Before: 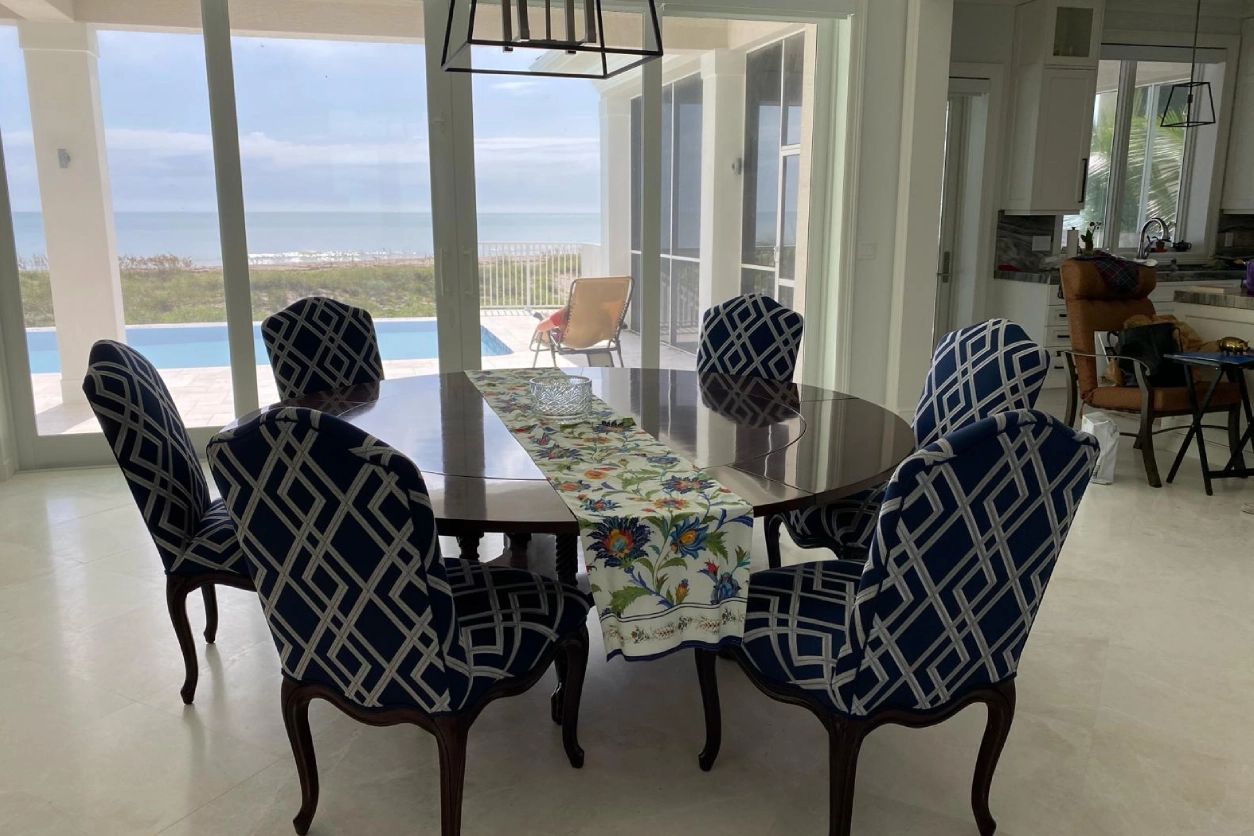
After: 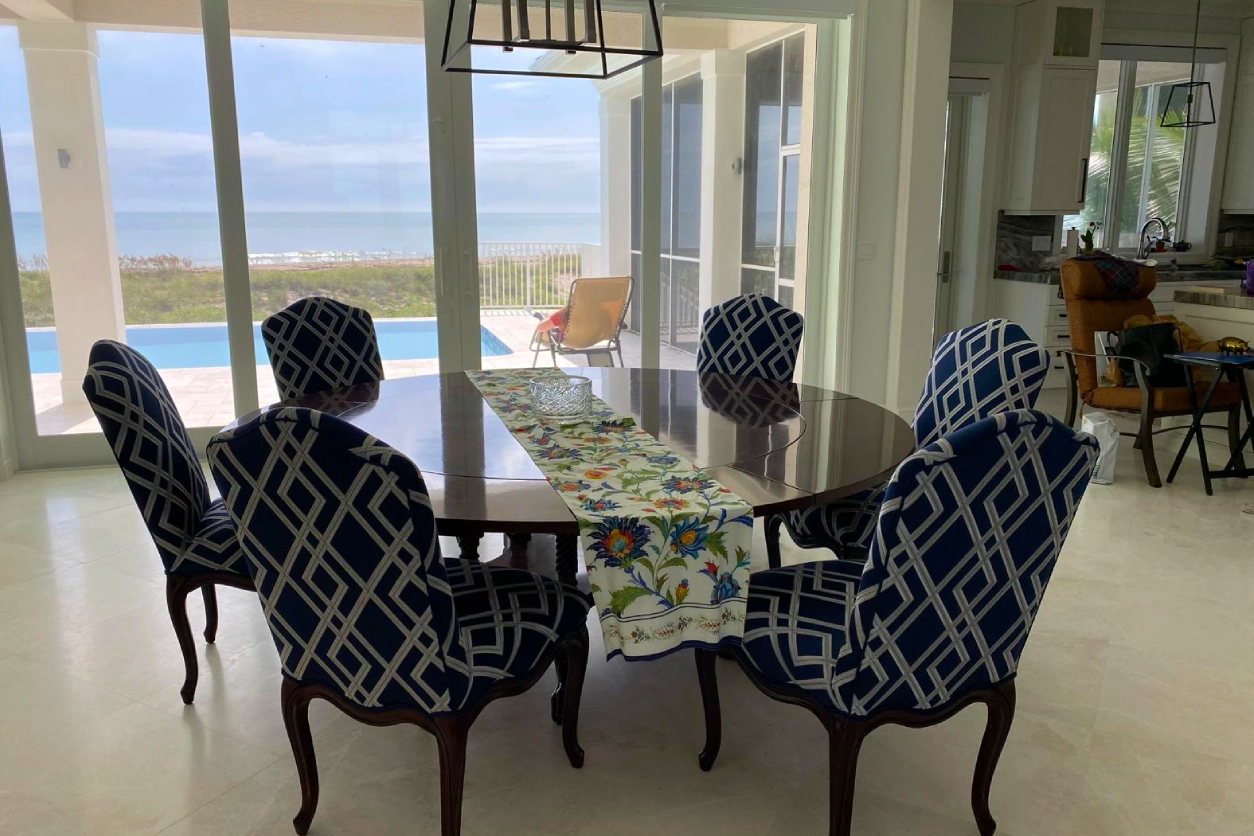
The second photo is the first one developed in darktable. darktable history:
color balance rgb: perceptual saturation grading › global saturation 20%, global vibrance 20%
tone equalizer: on, module defaults
